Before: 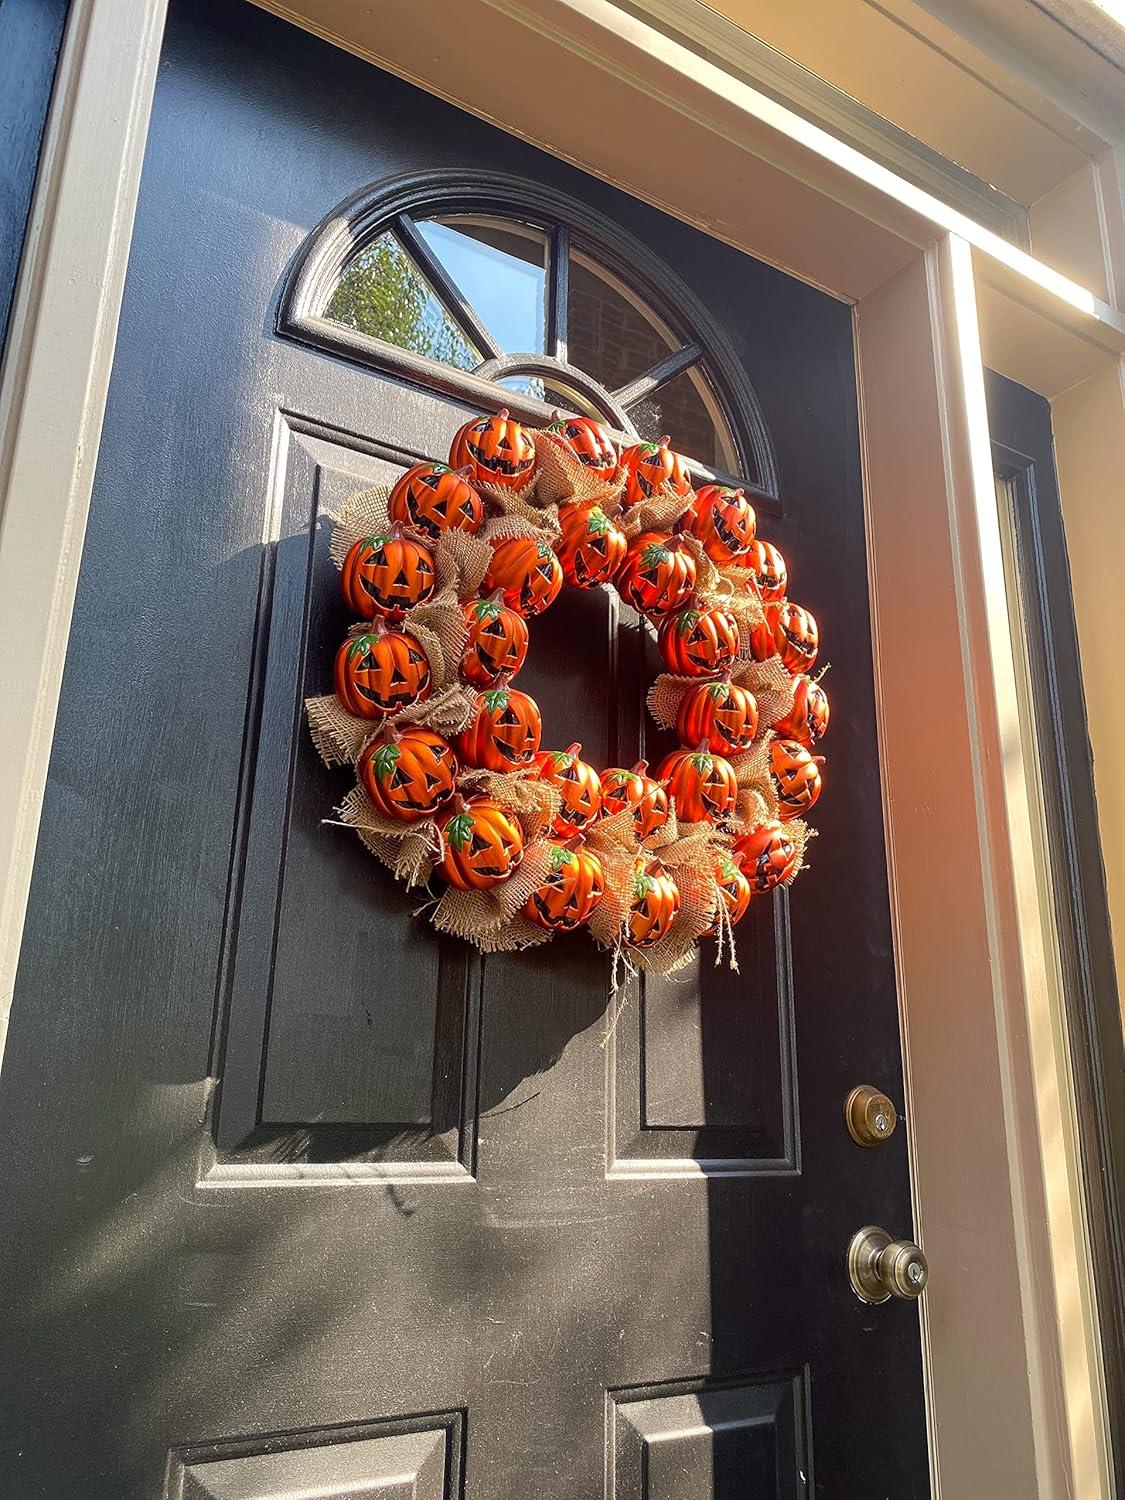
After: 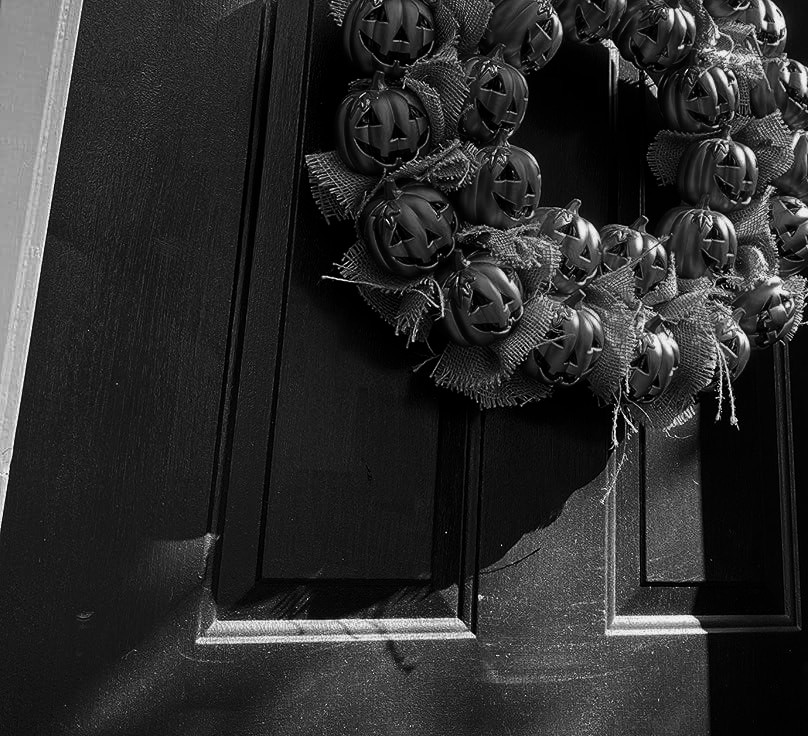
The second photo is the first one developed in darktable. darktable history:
crop: top 36.297%, right 28.143%, bottom 14.634%
contrast brightness saturation: contrast -0.036, brightness -0.601, saturation -0.998
